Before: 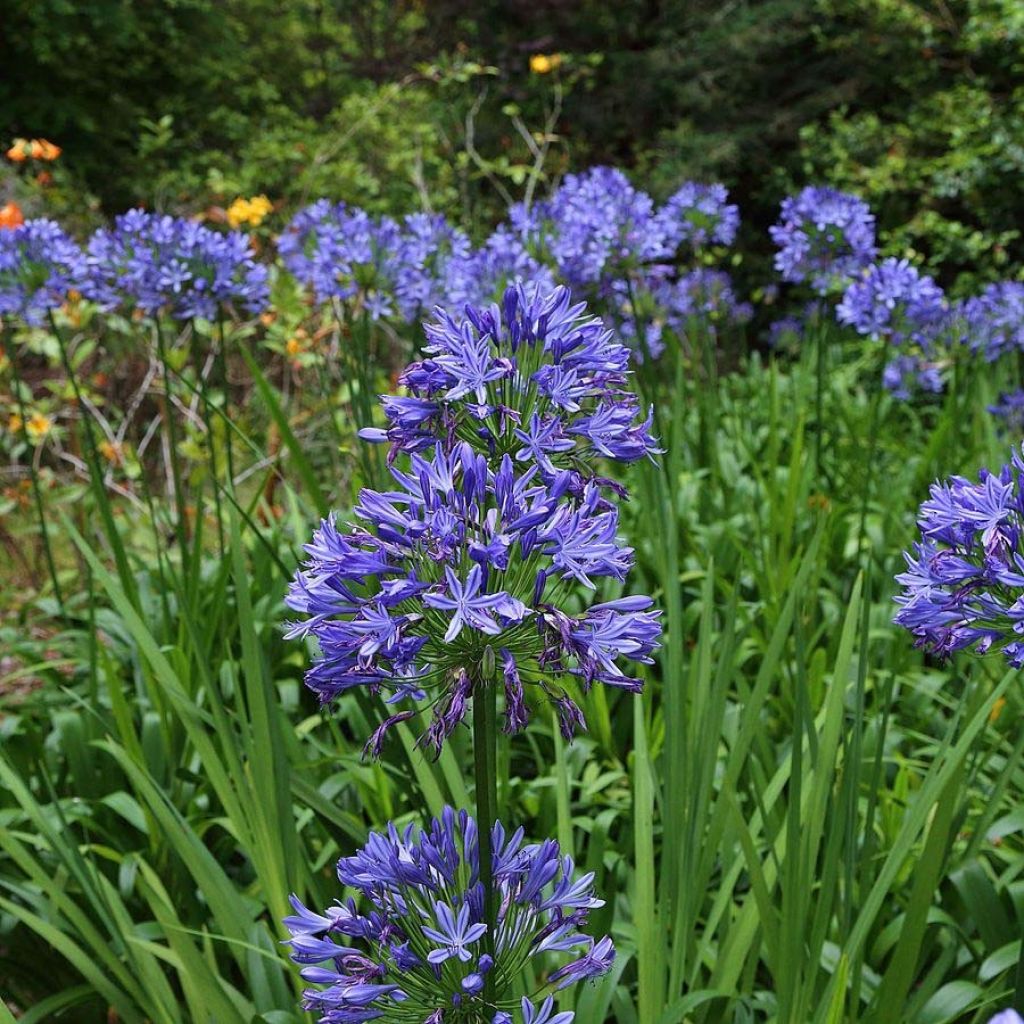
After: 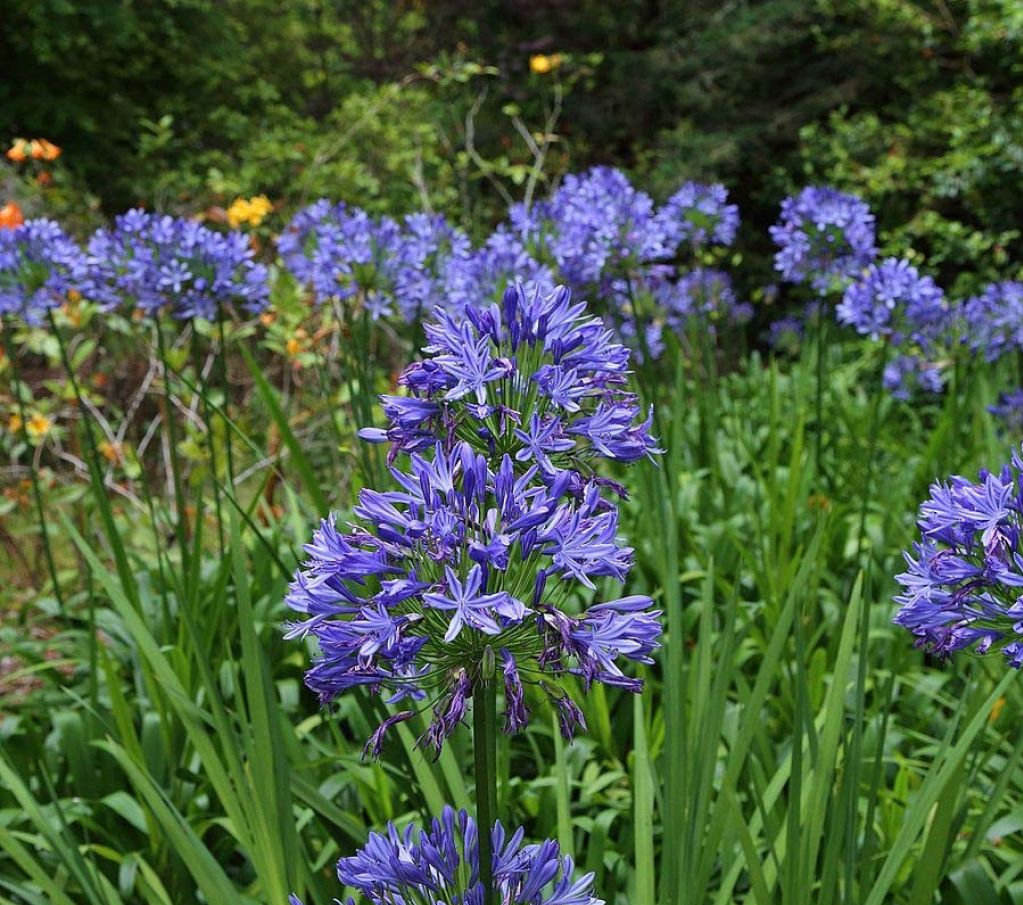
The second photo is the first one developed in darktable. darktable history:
crop and rotate: top 0%, bottom 11.547%
